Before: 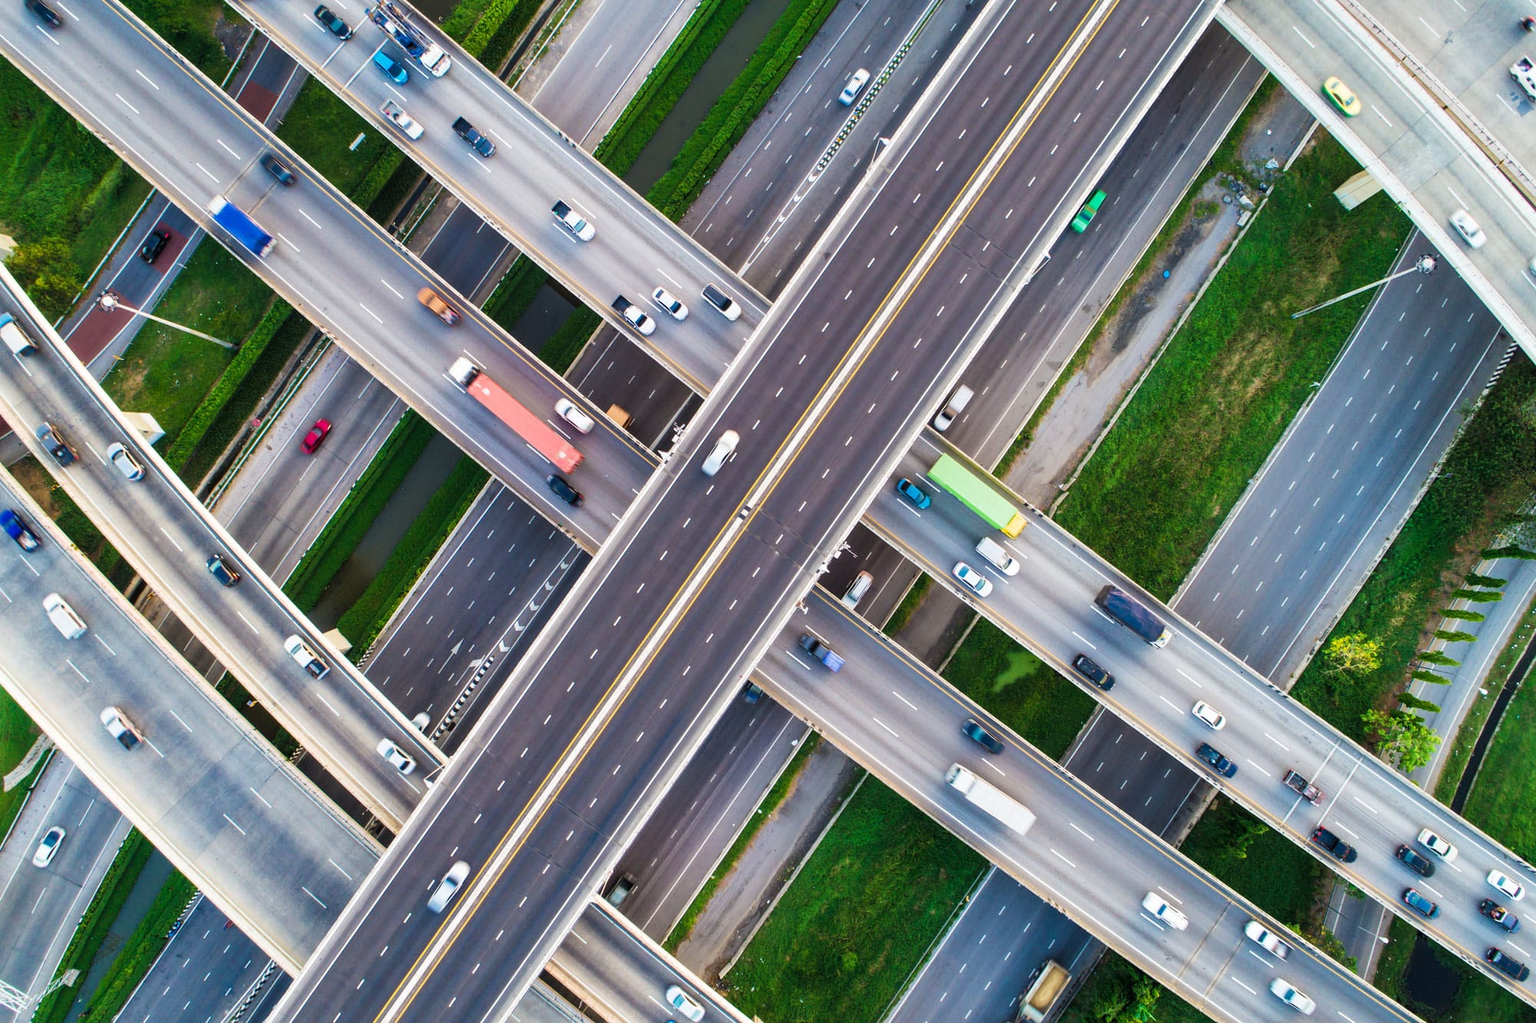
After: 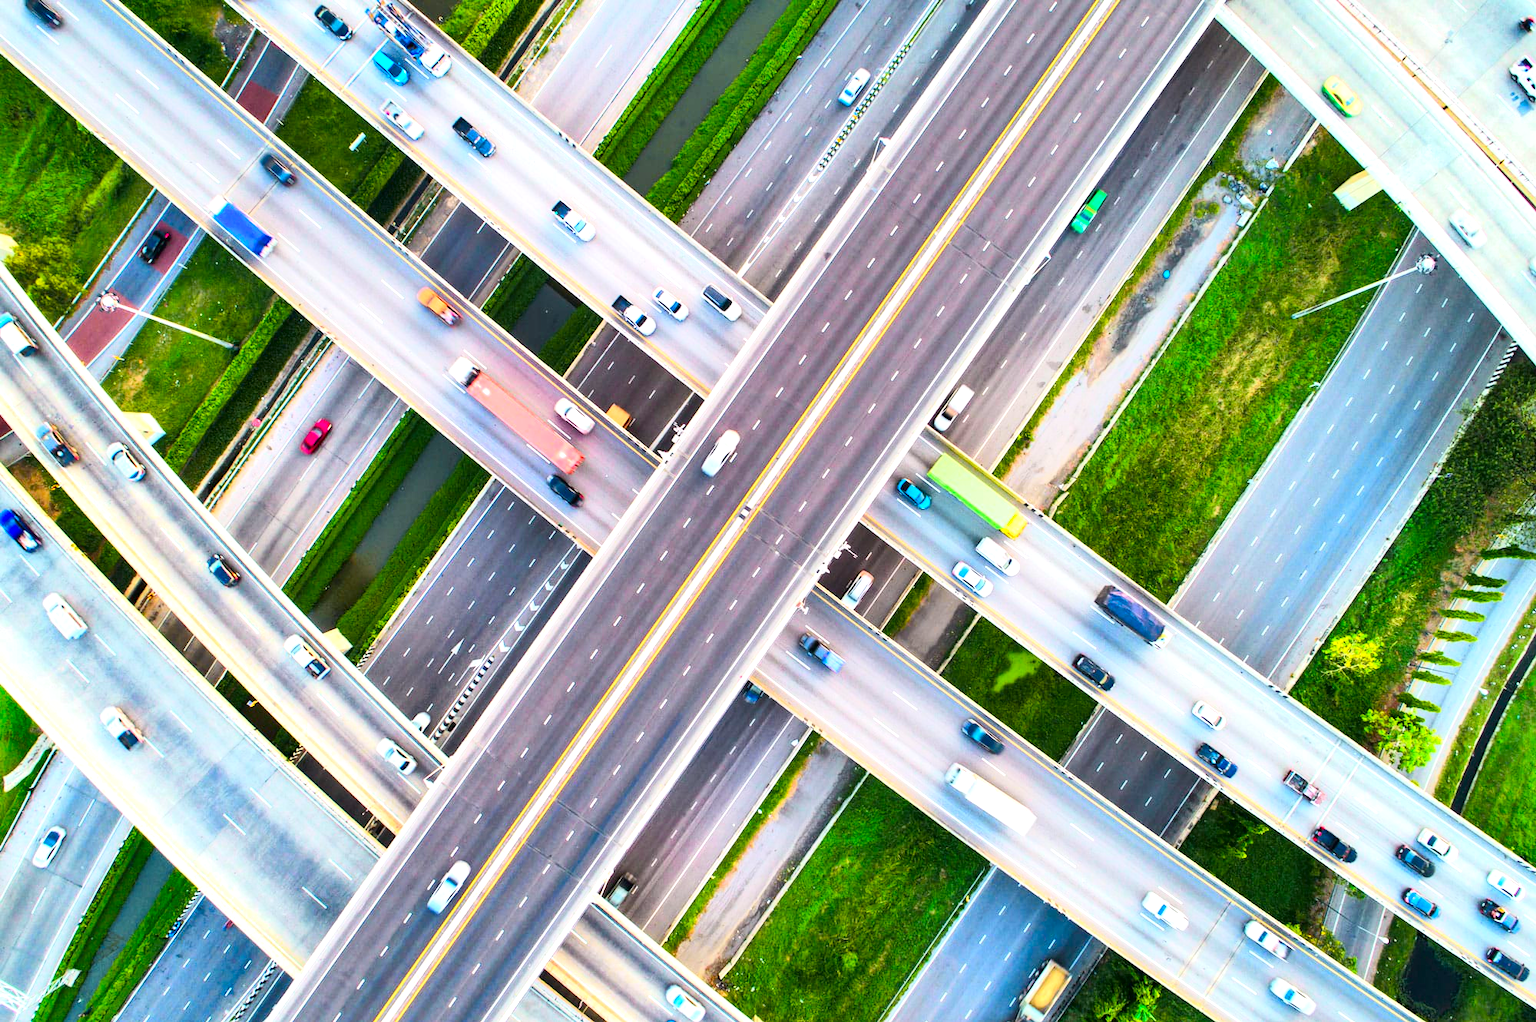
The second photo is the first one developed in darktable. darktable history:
exposure: exposure 0.935 EV, compensate highlight preservation false
tone curve: curves: ch0 [(0, 0.012) (0.031, 0.02) (0.12, 0.083) (0.193, 0.171) (0.277, 0.279) (0.45, 0.52) (0.568, 0.676) (0.678, 0.777) (0.875, 0.92) (1, 0.965)]; ch1 [(0, 0) (0.243, 0.245) (0.402, 0.41) (0.493, 0.486) (0.508, 0.507) (0.531, 0.53) (0.551, 0.564) (0.646, 0.672) (0.694, 0.732) (1, 1)]; ch2 [(0, 0) (0.249, 0.216) (0.356, 0.343) (0.424, 0.442) (0.476, 0.482) (0.498, 0.502) (0.517, 0.517) (0.532, 0.545) (0.562, 0.575) (0.614, 0.644) (0.706, 0.748) (0.808, 0.809) (0.991, 0.968)], color space Lab, independent channels, preserve colors none
shadows and highlights: shadows 49, highlights -41, soften with gaussian
color balance: output saturation 120%
